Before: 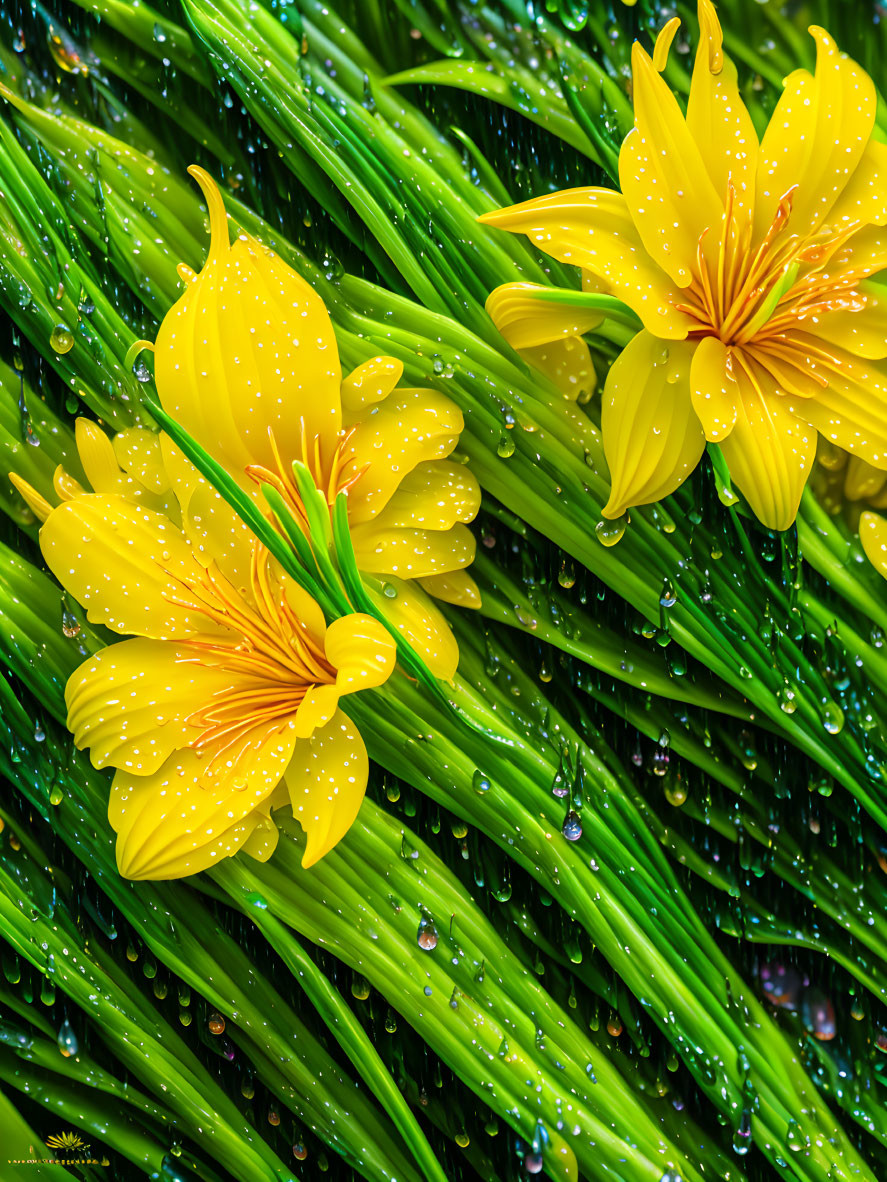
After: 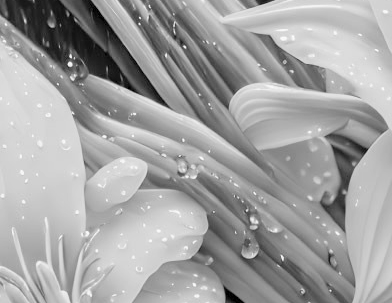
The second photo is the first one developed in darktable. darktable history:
contrast brightness saturation: contrast 0.096, brightness 0.293, saturation 0.146
shadows and highlights: shadows 19.85, highlights -20.26, soften with gaussian
crop: left 28.871%, top 16.873%, right 26.865%, bottom 57.48%
haze removal: compatibility mode true, adaptive false
color calibration: output gray [0.267, 0.423, 0.261, 0], x 0.342, y 0.356, temperature 5104.44 K
